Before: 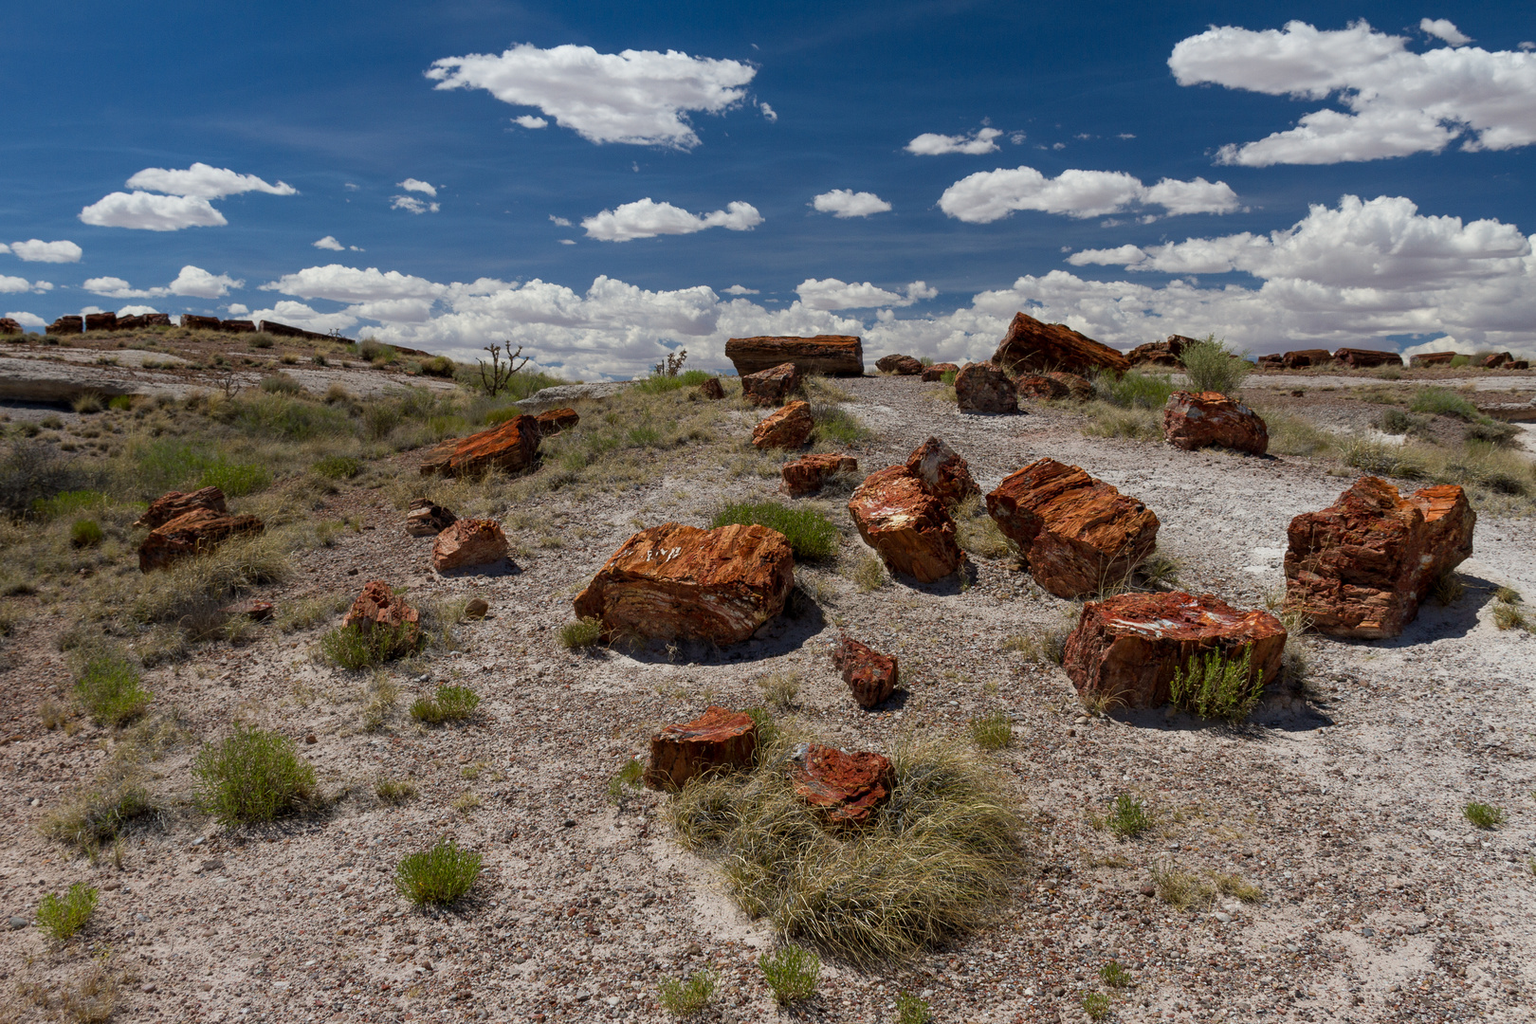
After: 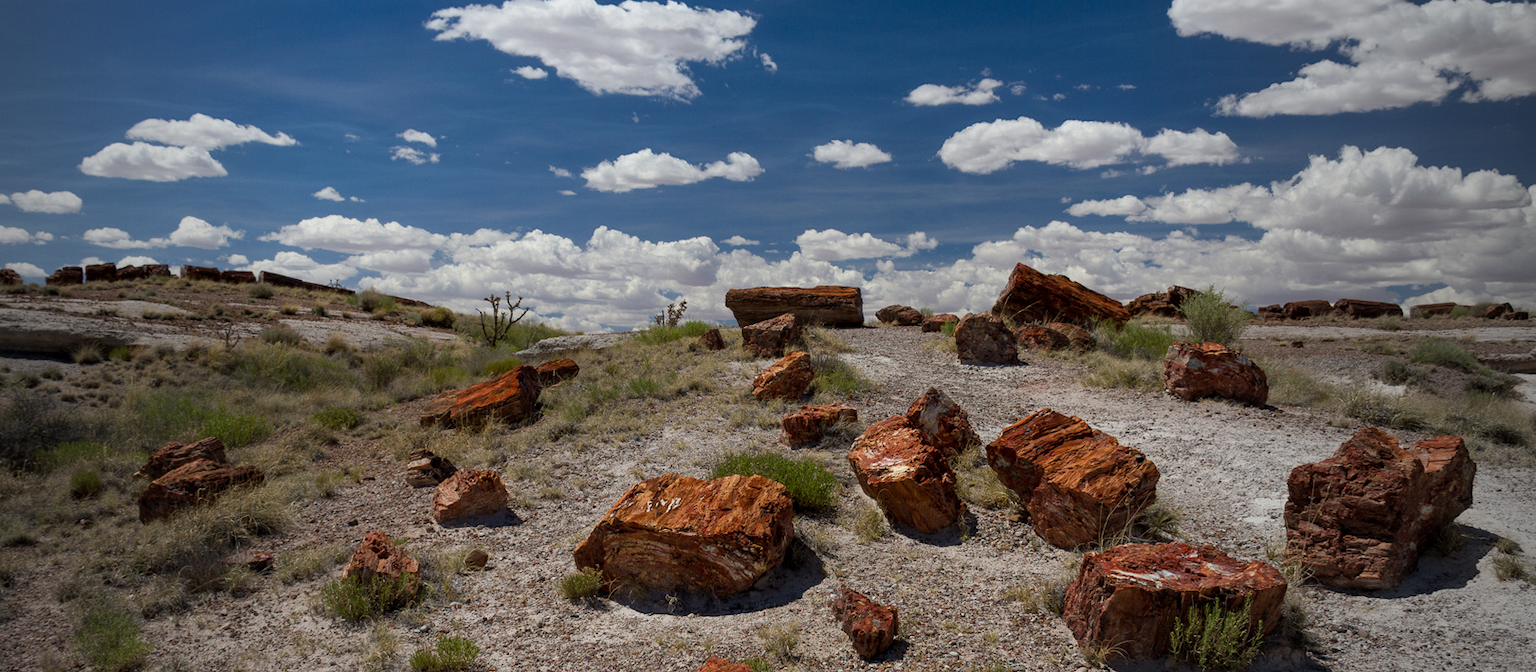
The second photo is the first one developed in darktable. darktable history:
crop and rotate: top 4.848%, bottom 29.503%
vignetting: fall-off start 72.14%, fall-off radius 108.07%, brightness -0.713, saturation -0.488, center (-0.054, -0.359), width/height ratio 0.729
